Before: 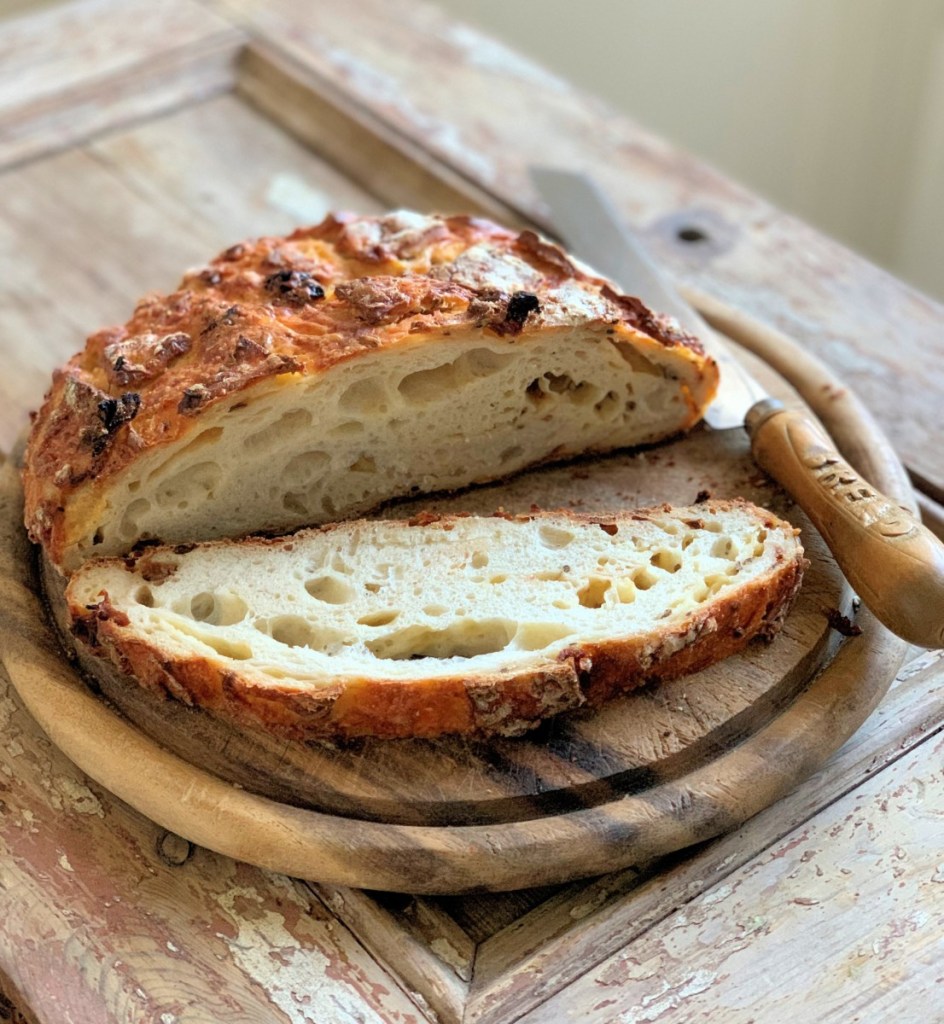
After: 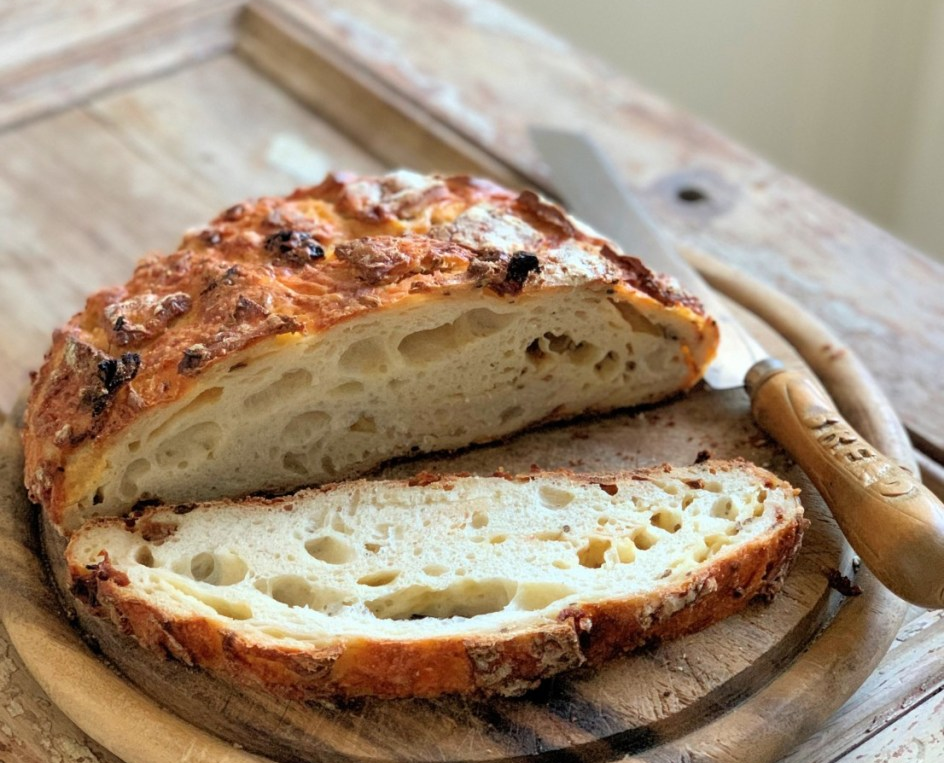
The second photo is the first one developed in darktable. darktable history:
crop: top 3.922%, bottom 21.486%
